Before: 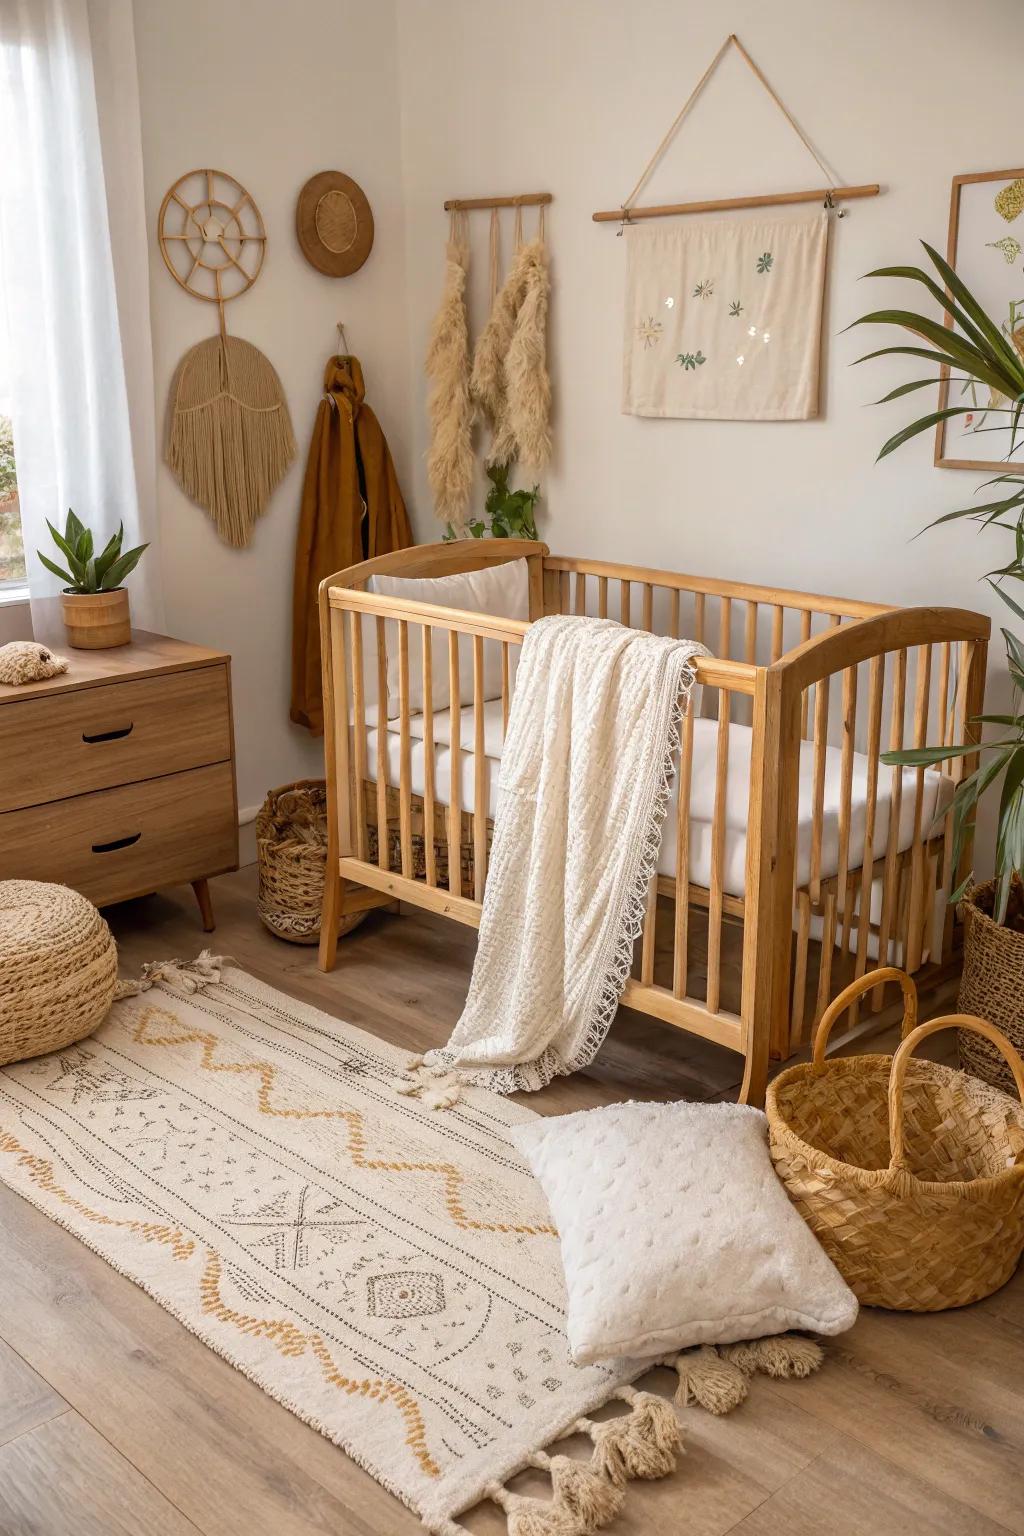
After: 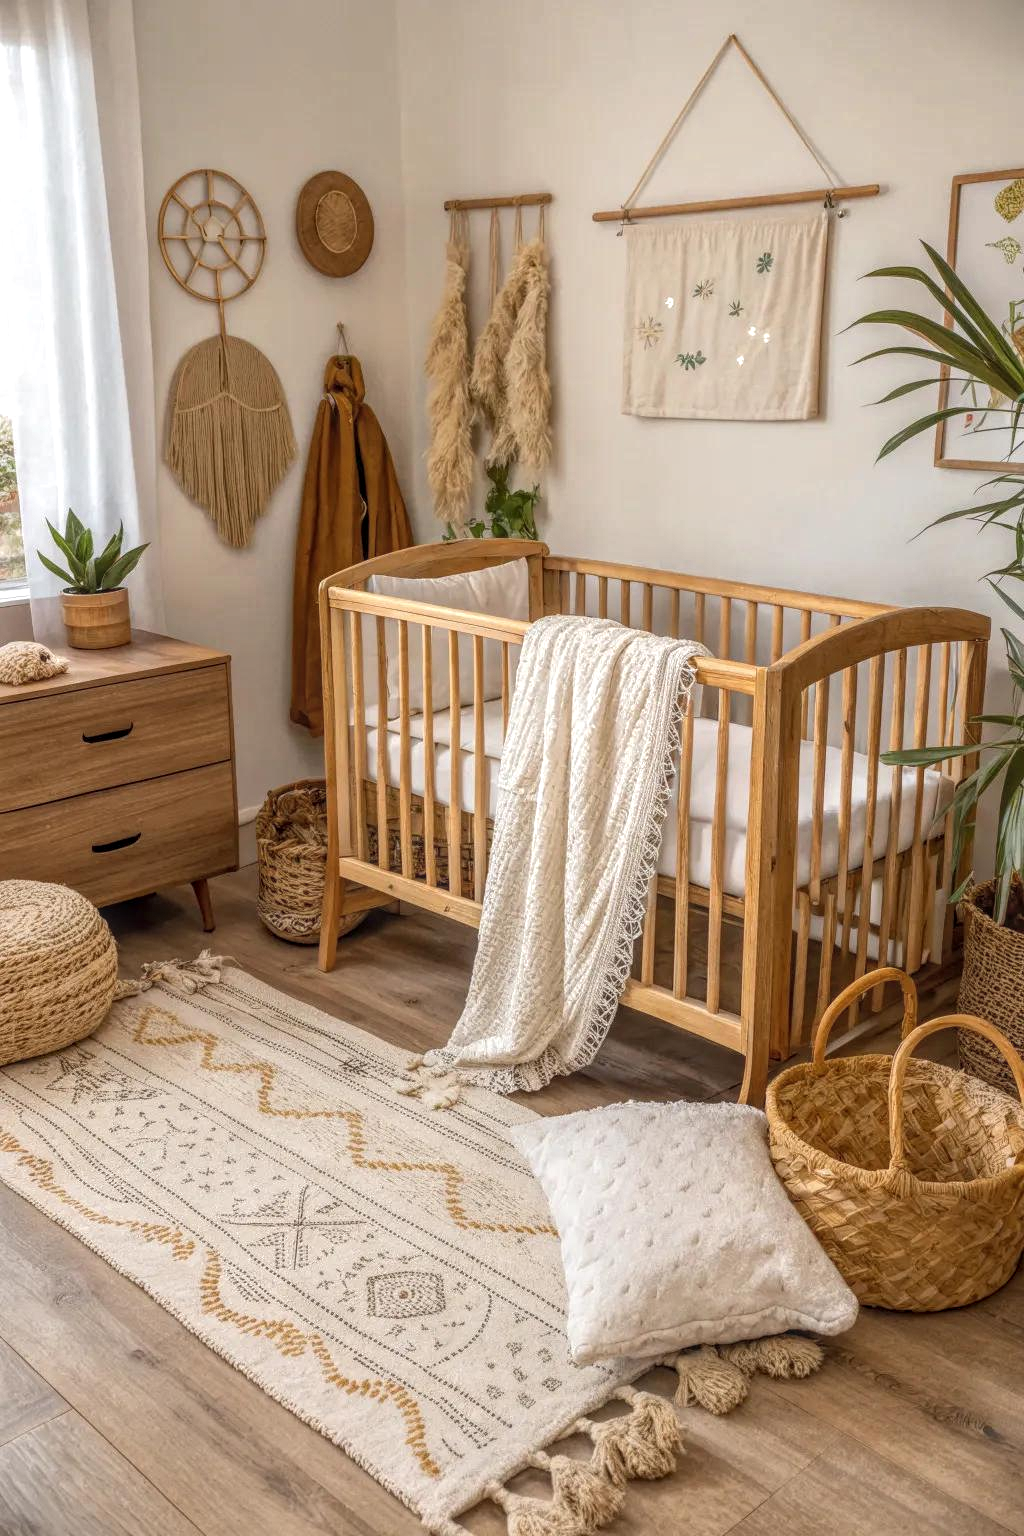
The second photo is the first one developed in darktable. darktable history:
local contrast: highlights 76%, shadows 55%, detail 176%, midtone range 0.206
levels: mode automatic, levels [0.246, 0.256, 0.506]
